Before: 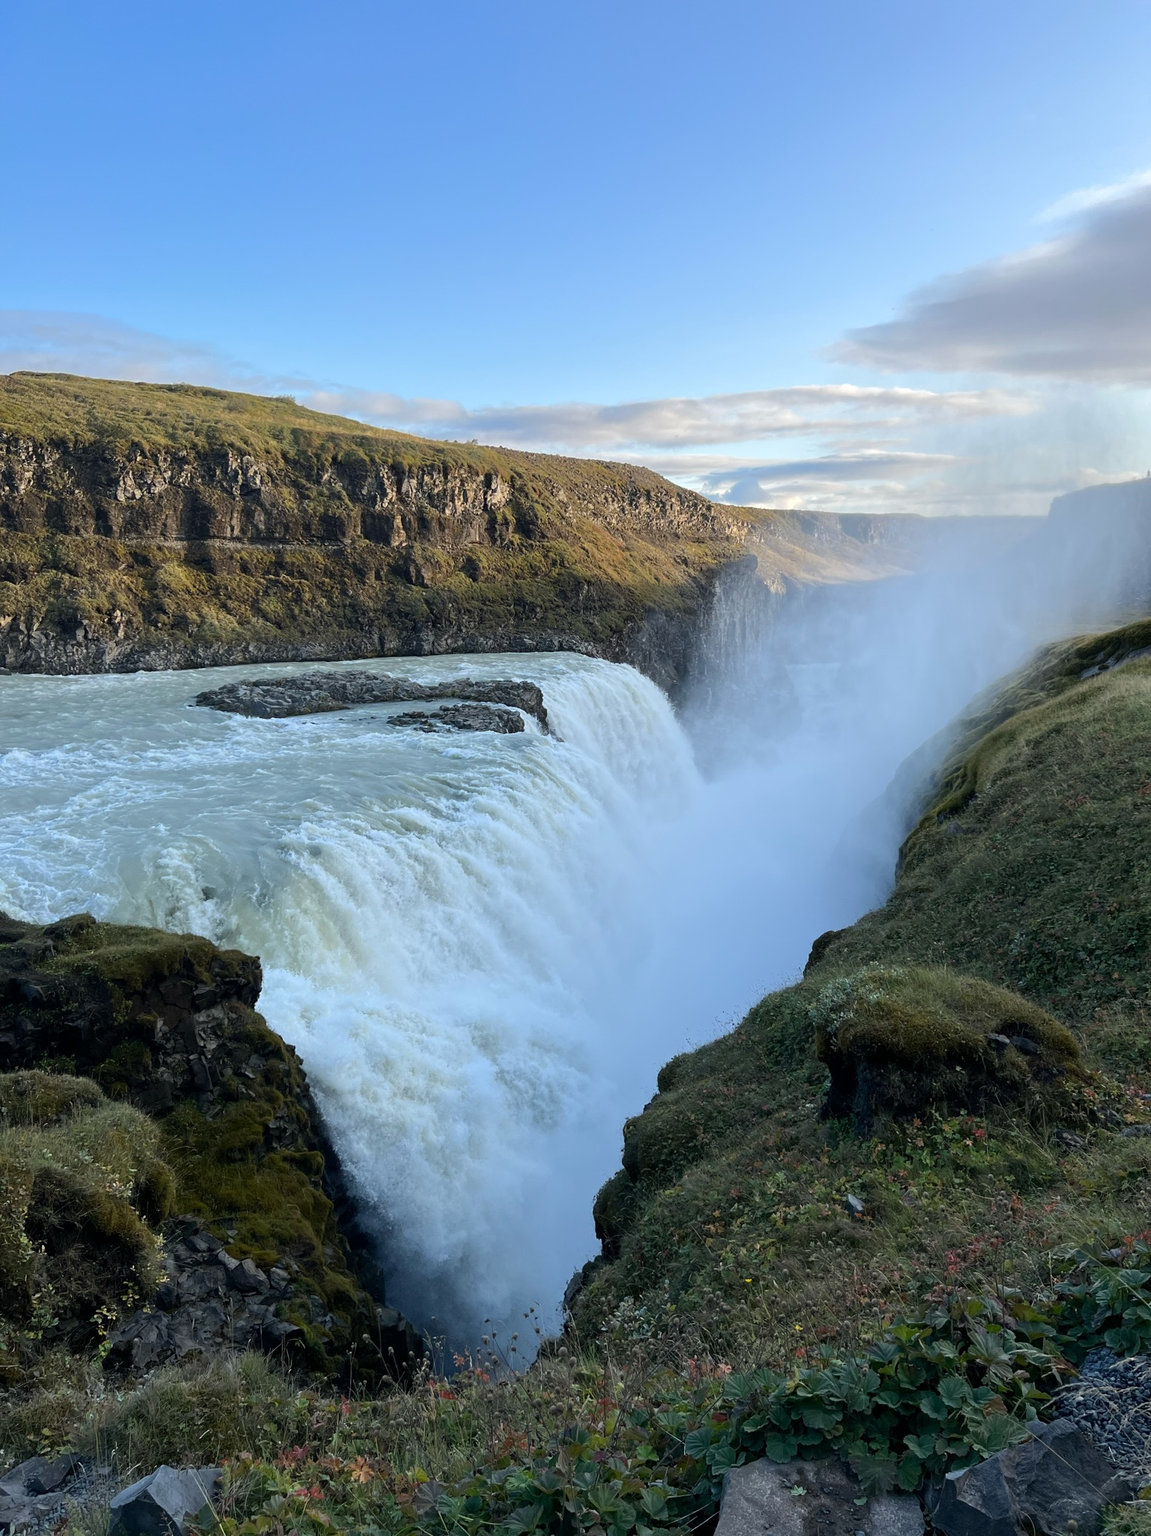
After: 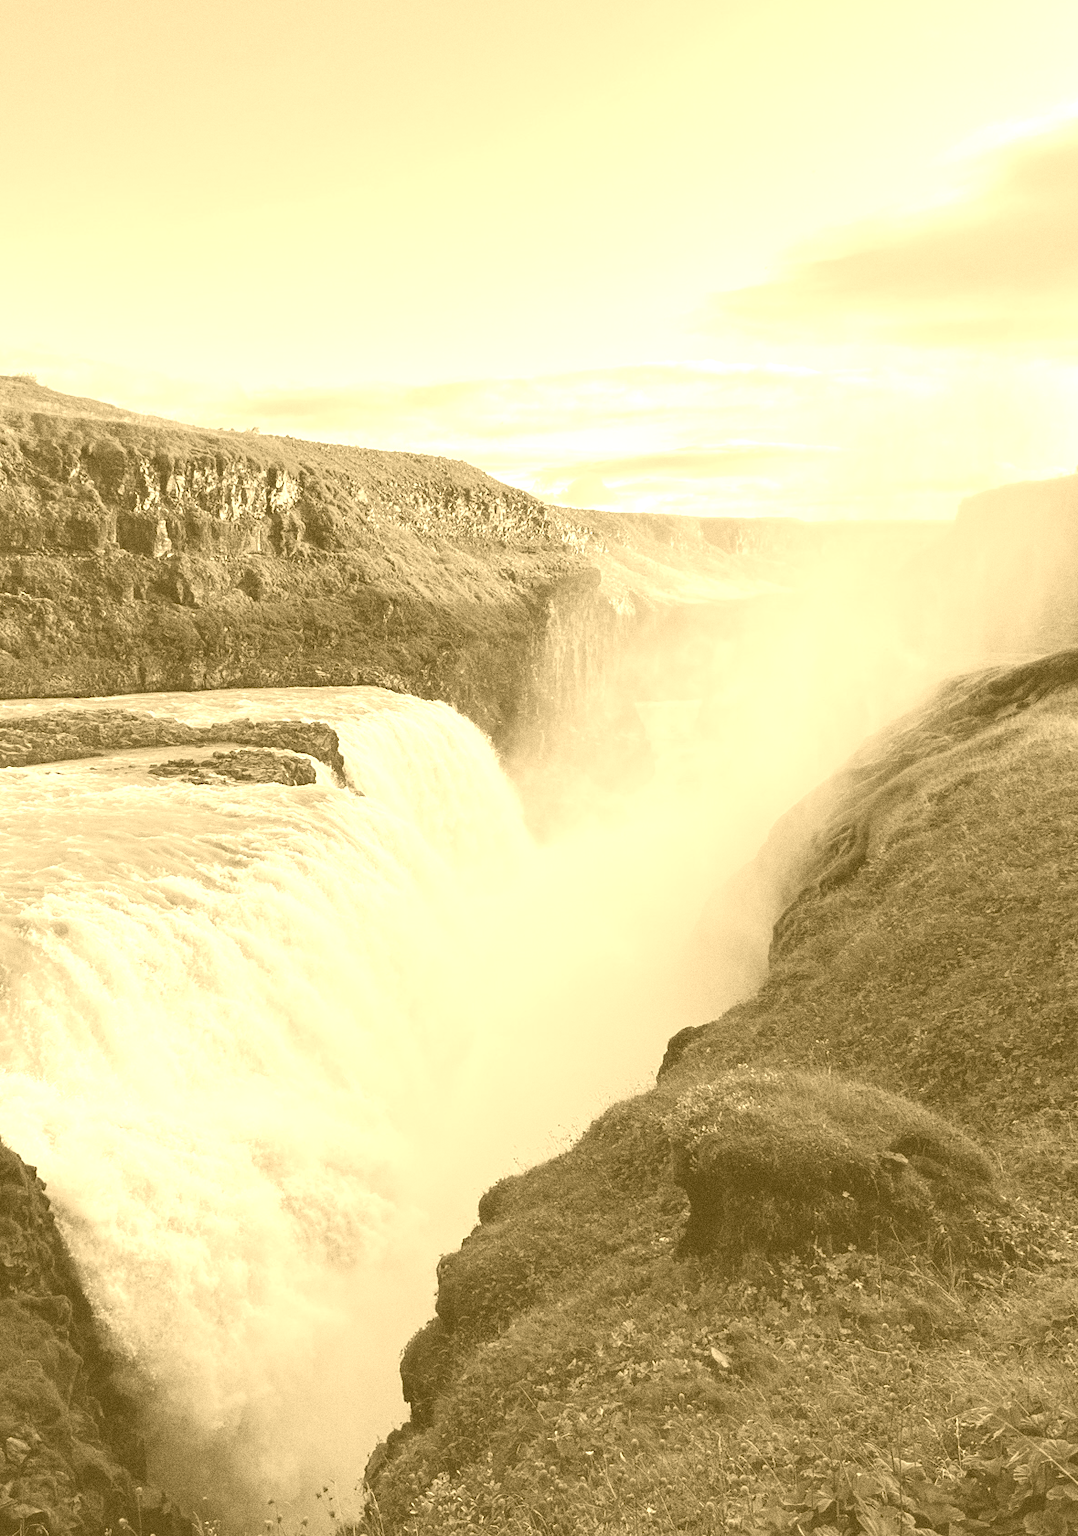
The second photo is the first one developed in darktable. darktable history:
crop: left 23.095%, top 5.827%, bottom 11.854%
color balance: lift [1.005, 1.002, 0.998, 0.998], gamma [1, 1.021, 1.02, 0.979], gain [0.923, 1.066, 1.056, 0.934]
grain: coarseness 0.09 ISO, strength 40%
colorize: hue 36°, source mix 100%
